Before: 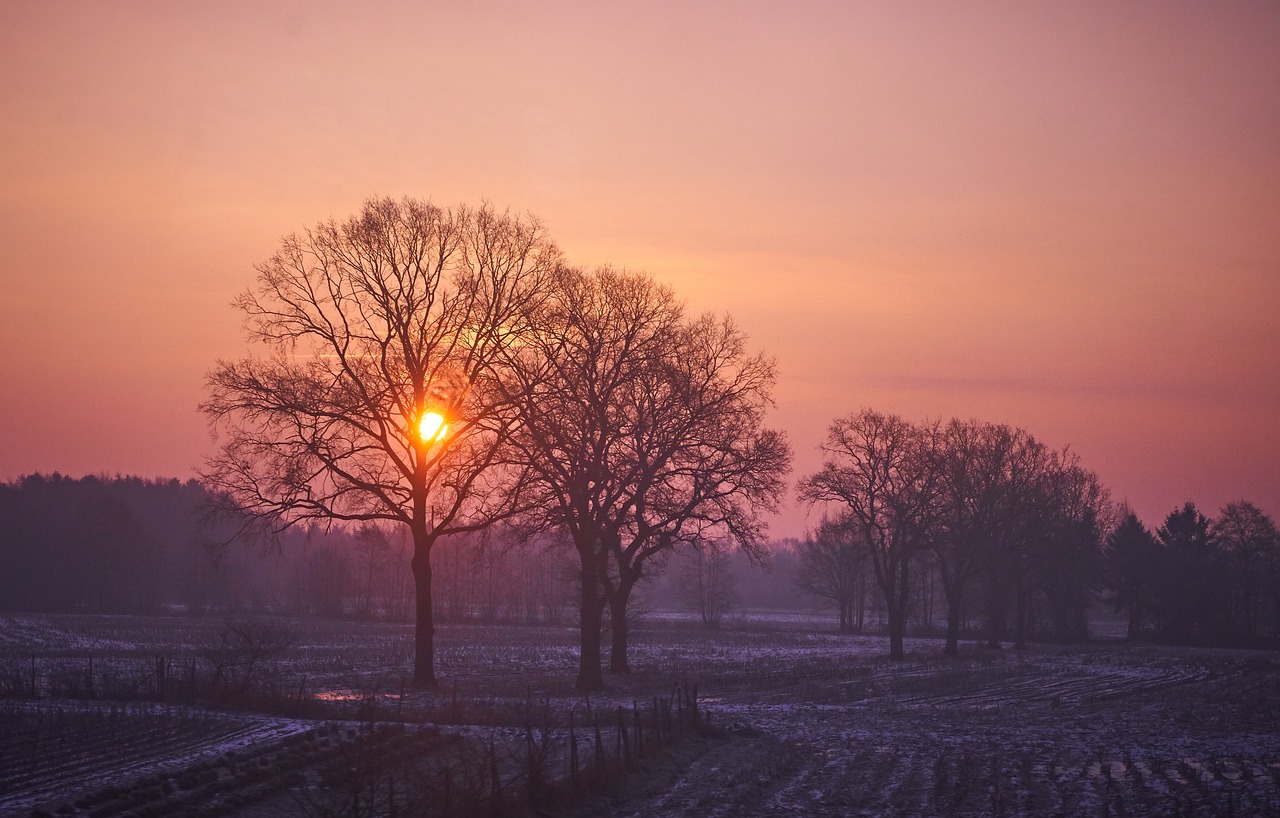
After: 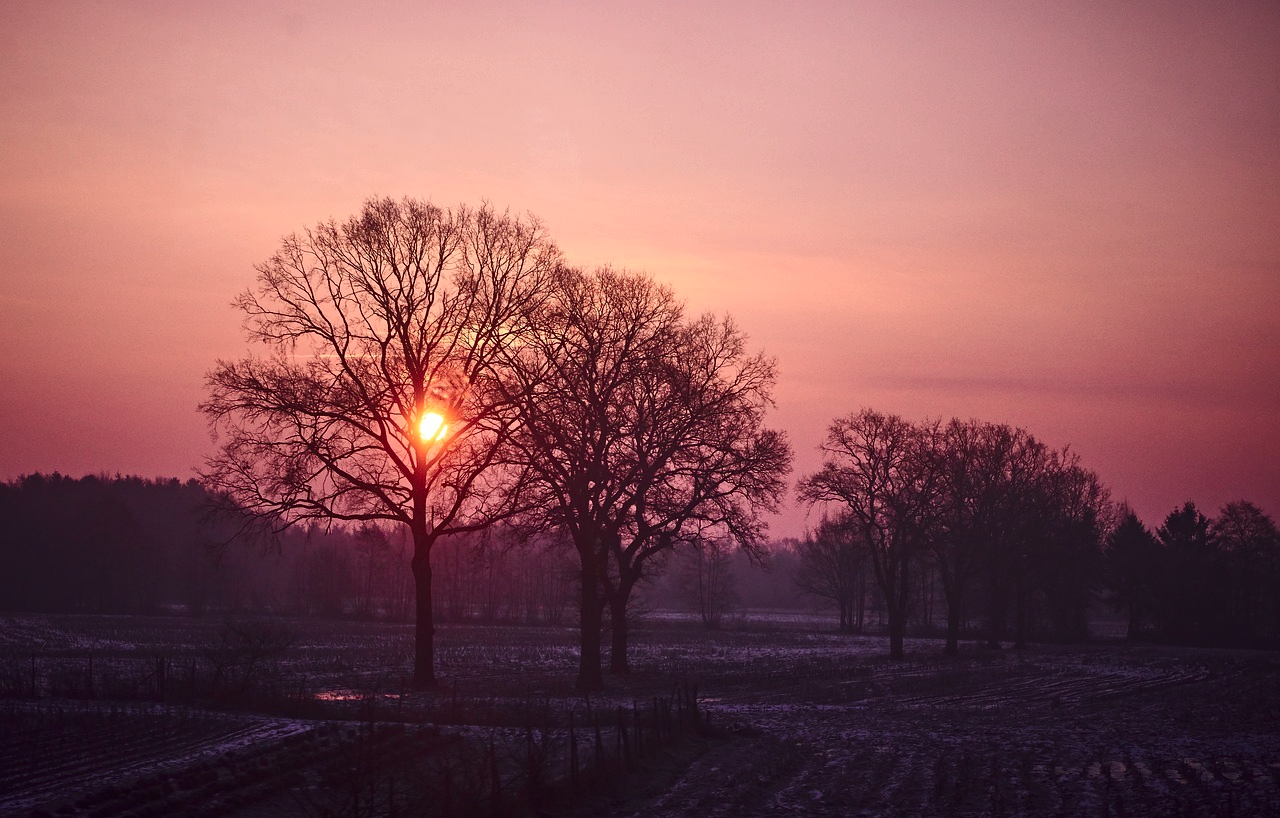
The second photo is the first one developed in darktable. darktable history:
contrast brightness saturation: contrast 0.2, brightness -0.11, saturation 0.1
color contrast: blue-yellow contrast 0.7
